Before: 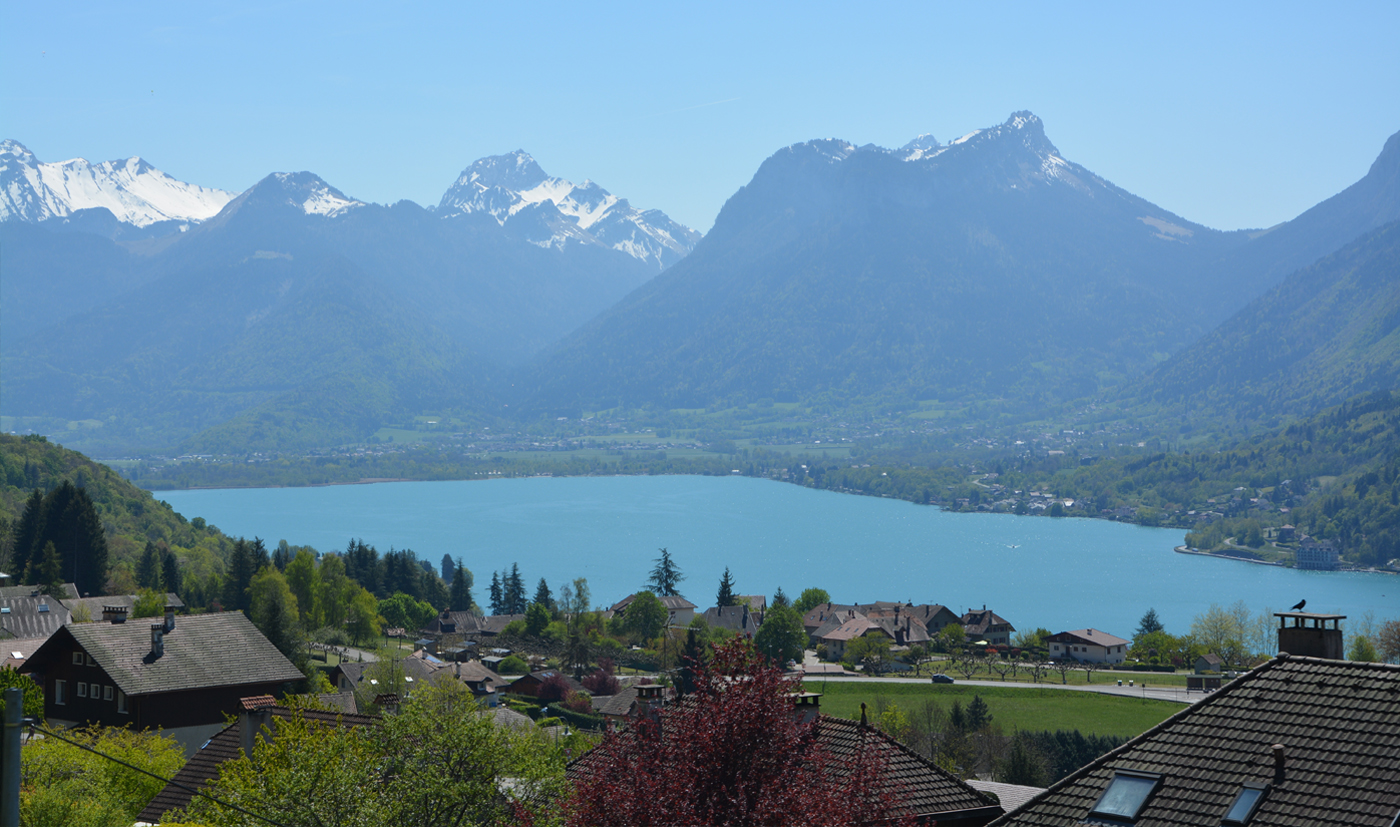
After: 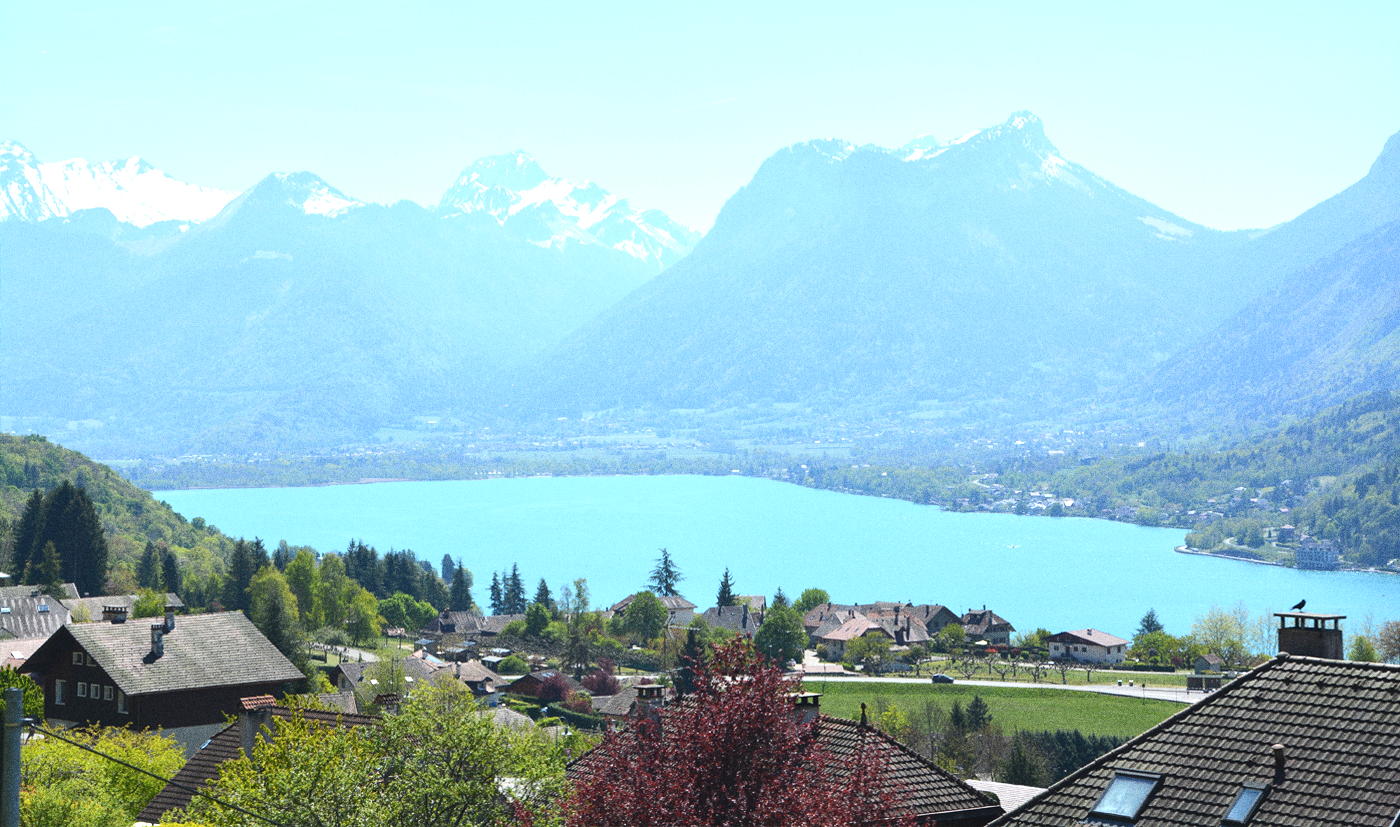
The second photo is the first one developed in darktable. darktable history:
contrast brightness saturation: contrast 0.15, brightness 0.05
grain: coarseness 0.09 ISO, strength 40%
exposure: black level correction 0, exposure 1.2 EV, compensate highlight preservation false
